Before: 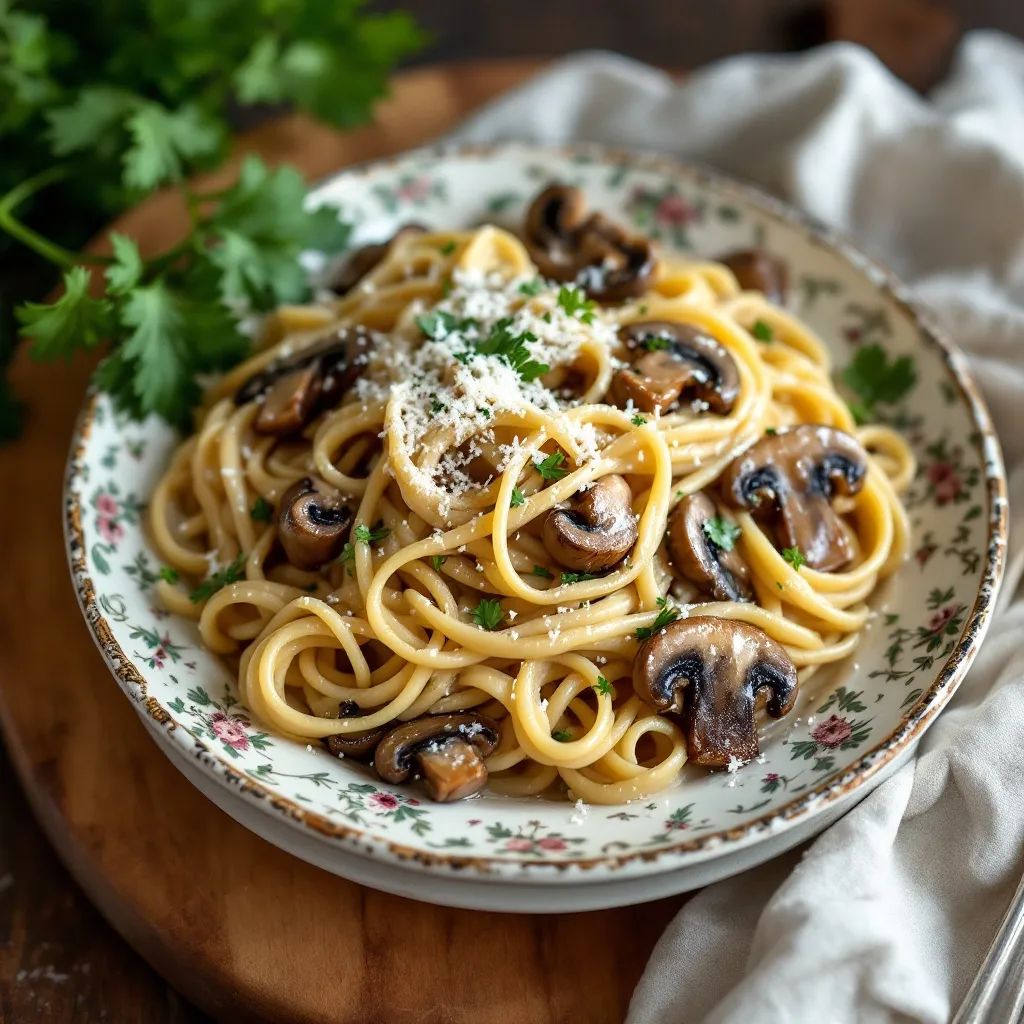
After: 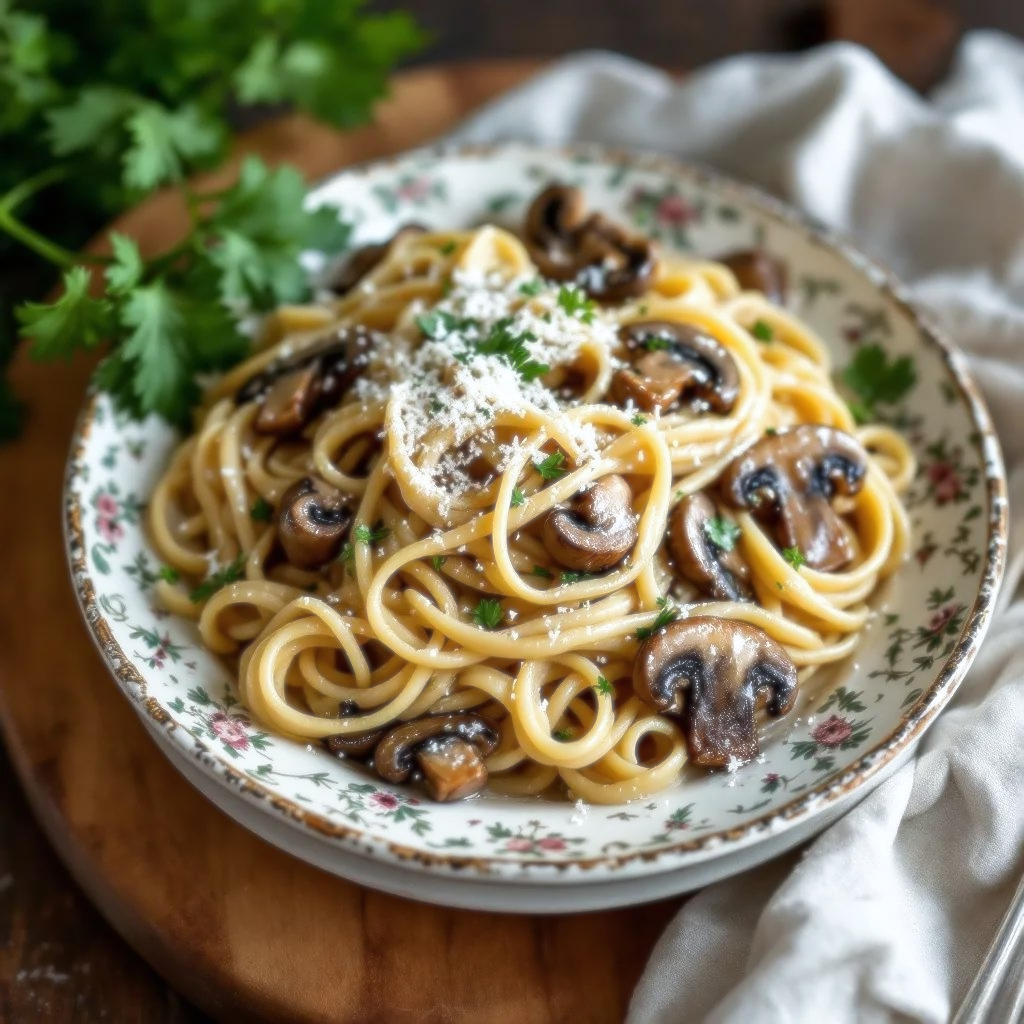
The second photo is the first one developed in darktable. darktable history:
sharpen: on, module defaults
color balance rgb: linear chroma grading › global chroma -0.67%
white balance: red 0.98, blue 1.034
soften: size 8.67%, mix 49%
